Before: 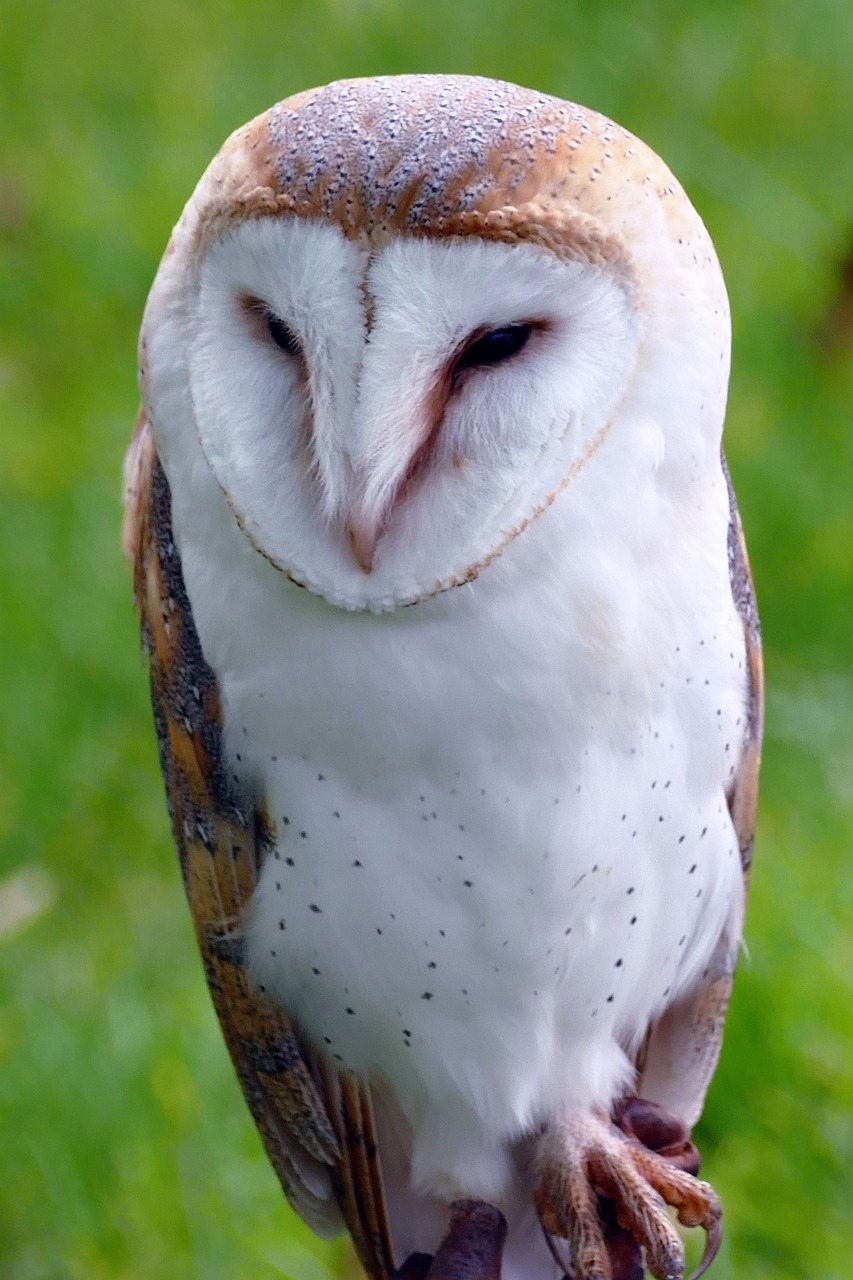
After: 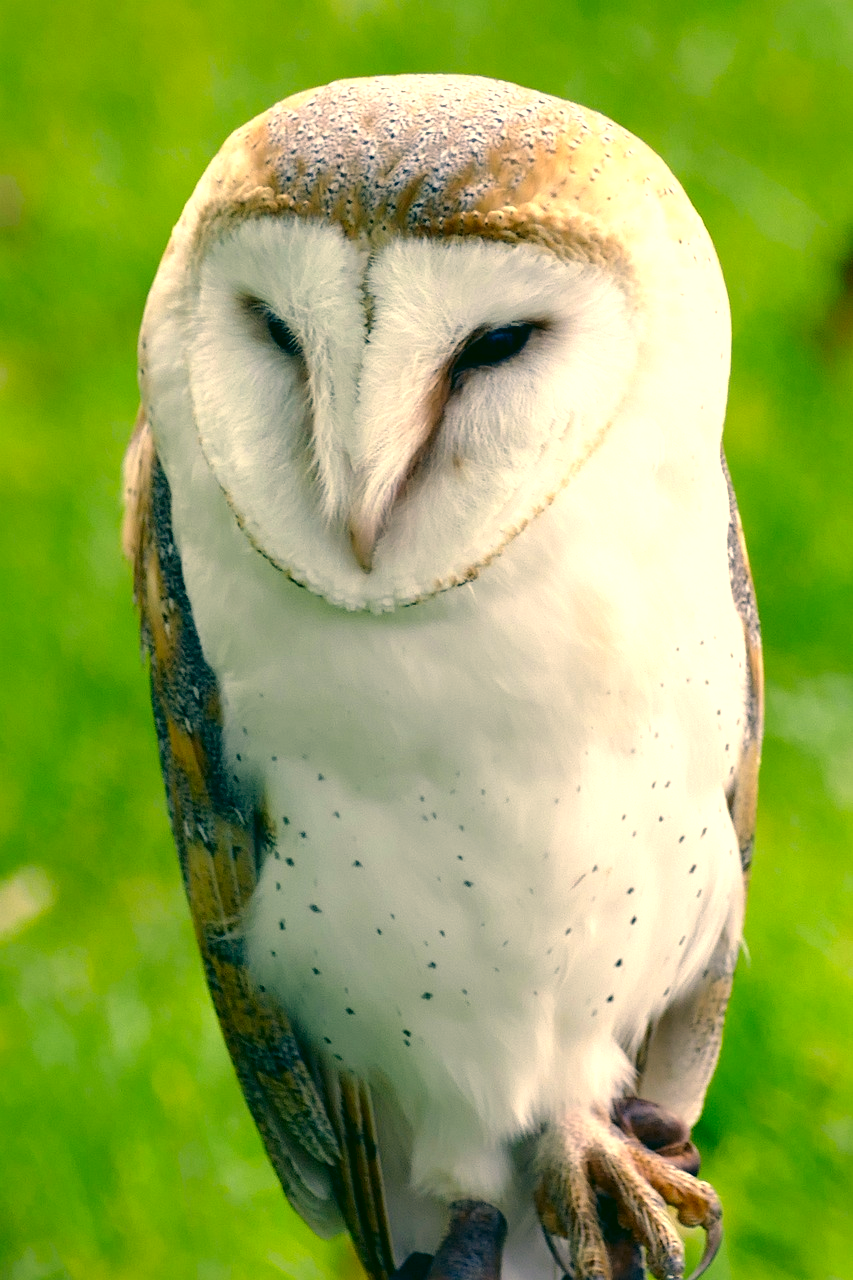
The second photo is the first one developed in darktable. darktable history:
exposure: exposure 0.572 EV, compensate exposure bias true, compensate highlight preservation false
color correction: highlights a* 5.69, highlights b* 33.31, shadows a* -26.13, shadows b* 3.94
